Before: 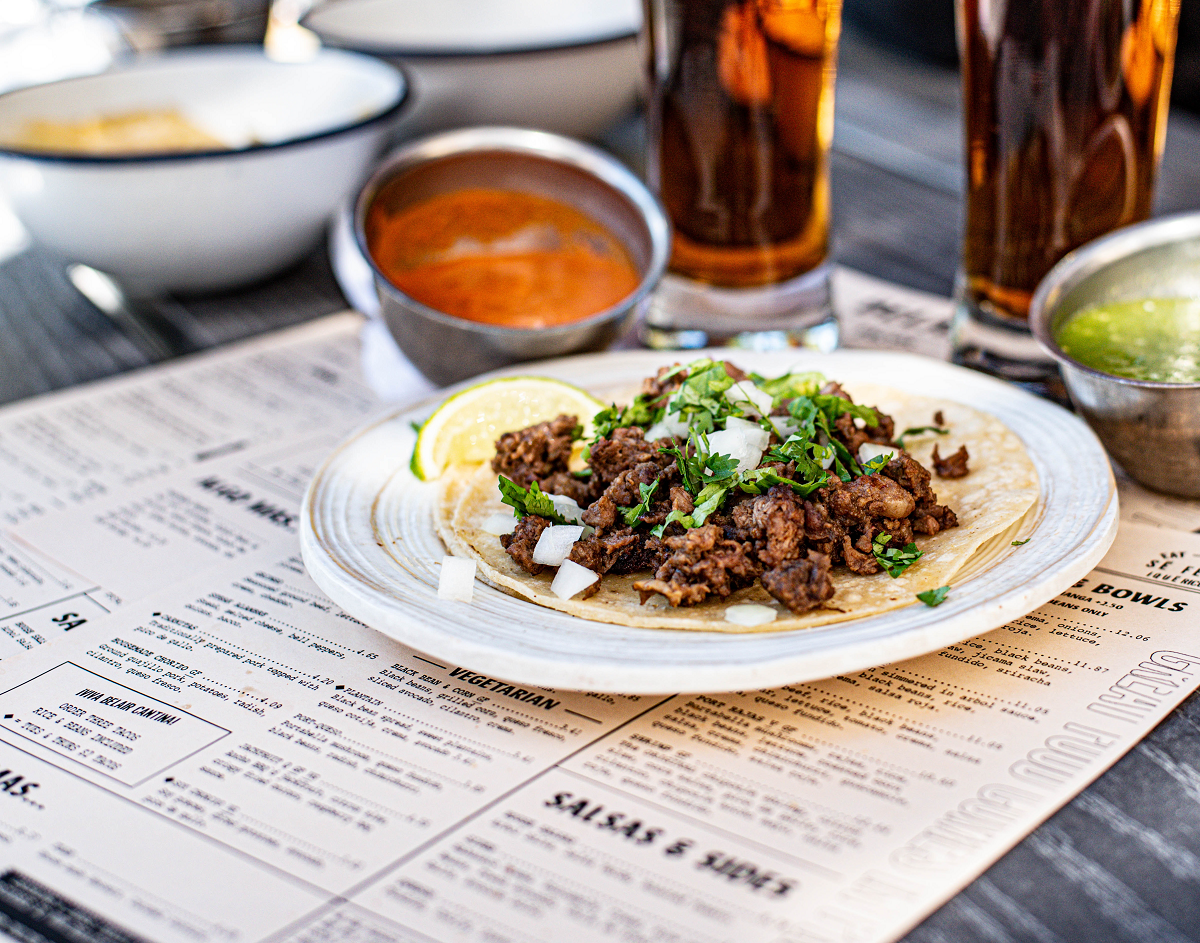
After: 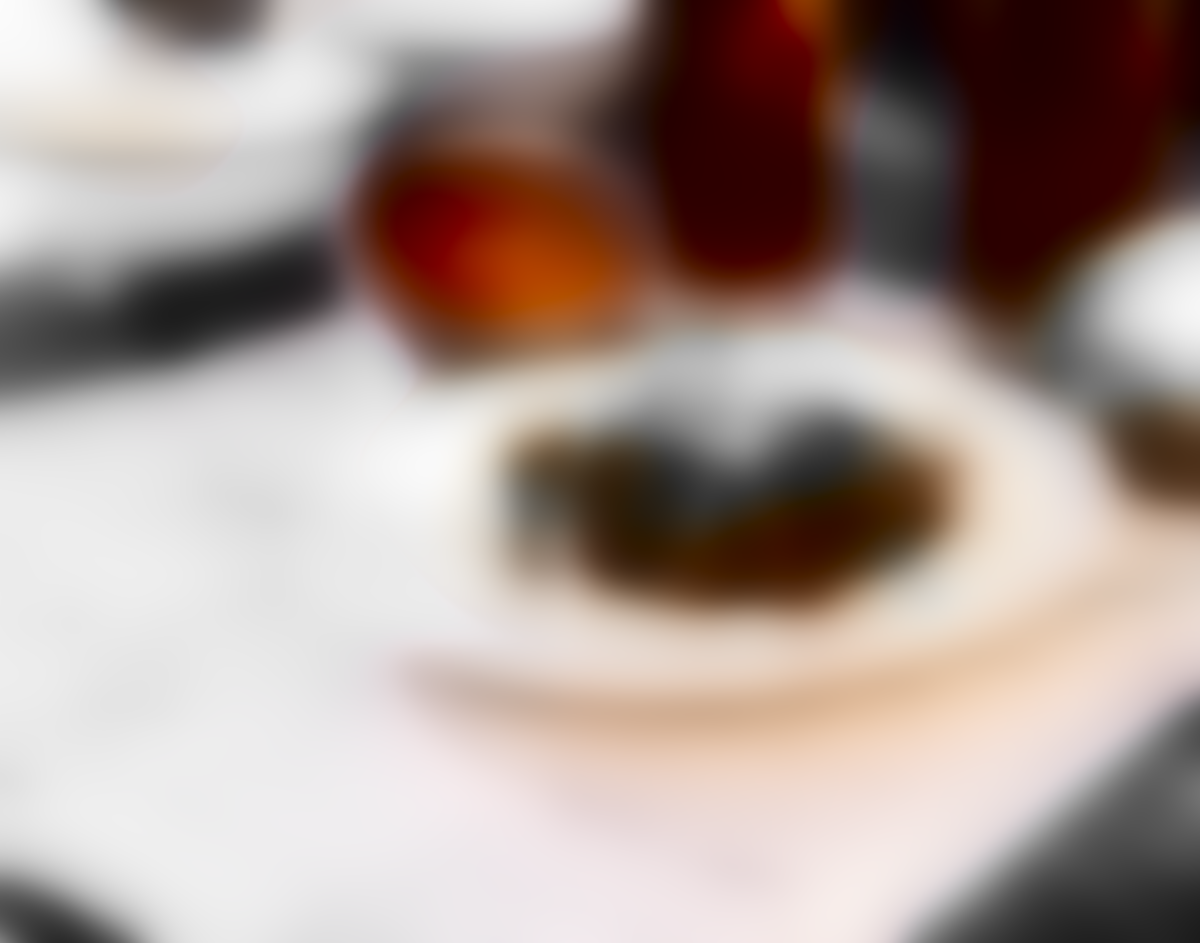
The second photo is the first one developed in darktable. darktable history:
contrast brightness saturation: contrast 0.07, brightness 0.18, saturation 0.4
color zones: curves: ch0 [(0, 0.497) (0.096, 0.361) (0.221, 0.538) (0.429, 0.5) (0.571, 0.5) (0.714, 0.5) (0.857, 0.5) (1, 0.497)]; ch1 [(0, 0.5) (0.143, 0.5) (0.257, -0.002) (0.429, 0.04) (0.571, -0.001) (0.714, -0.015) (0.857, 0.024) (1, 0.5)]
lowpass: radius 31.92, contrast 1.72, brightness -0.98, saturation 0.94
